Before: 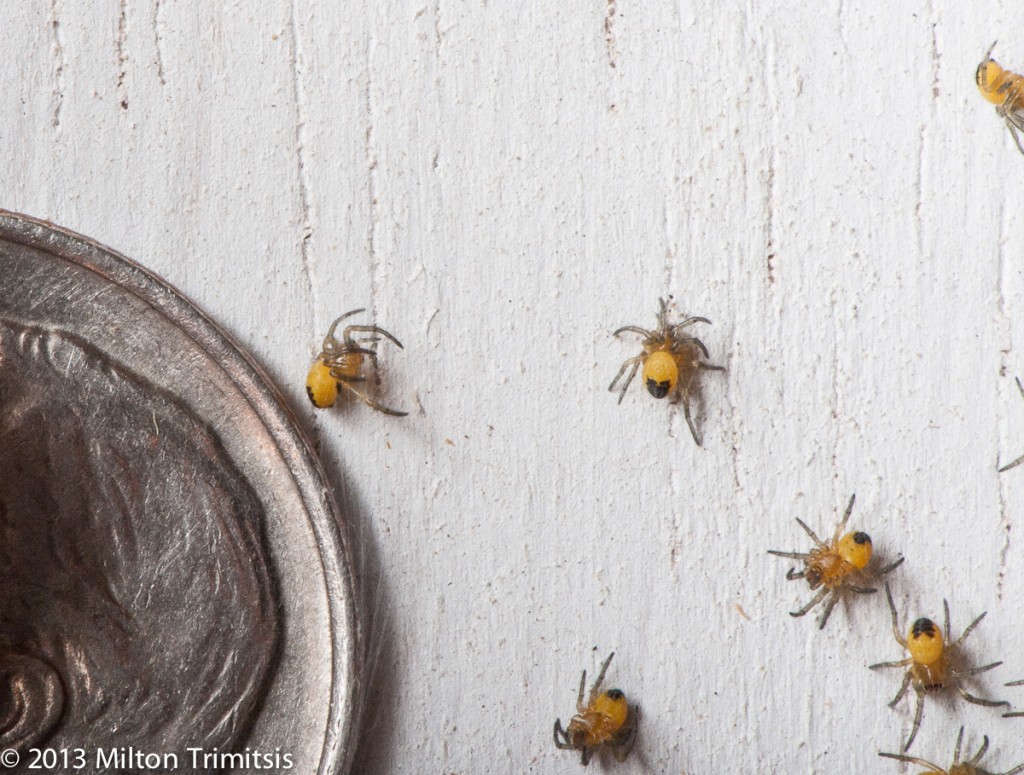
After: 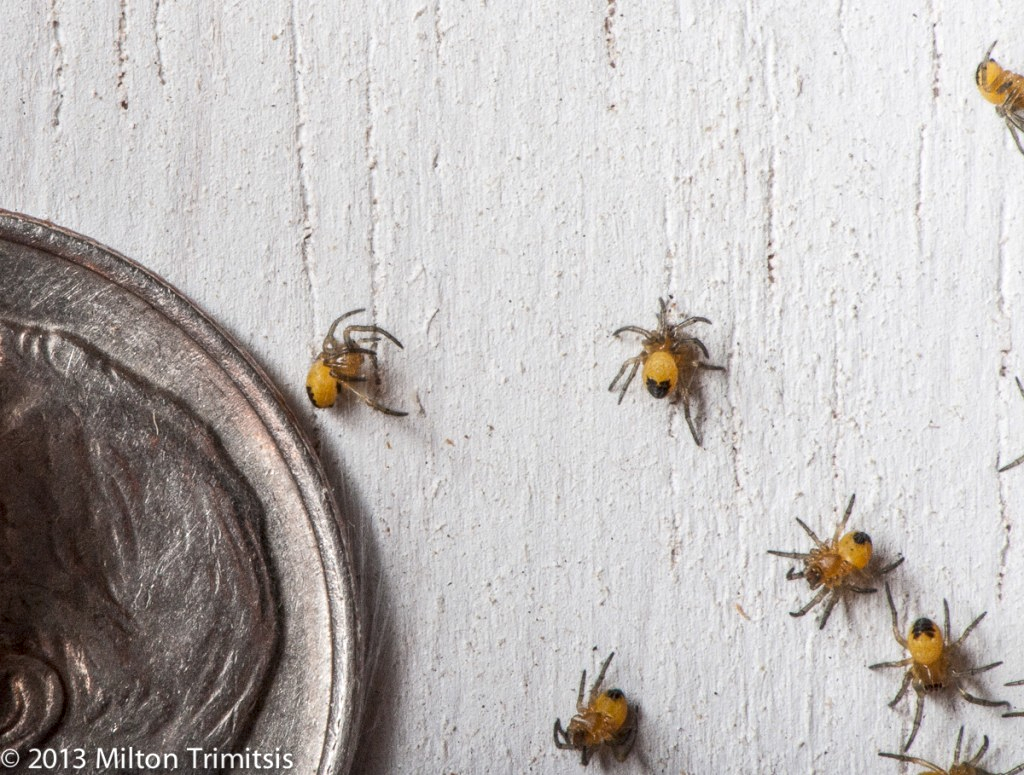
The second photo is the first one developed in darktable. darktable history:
local contrast: detail 130%
base curve: curves: ch0 [(0, 0) (0.303, 0.277) (1, 1)], preserve colors none
